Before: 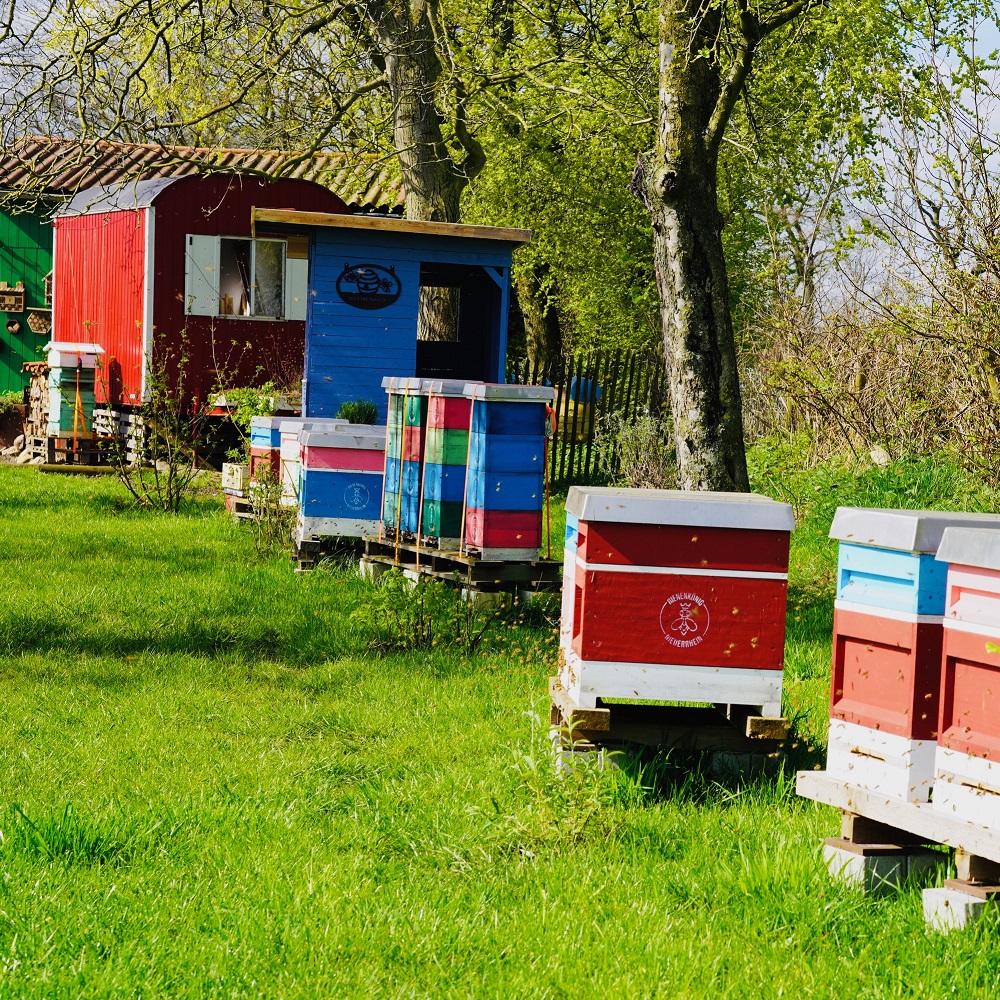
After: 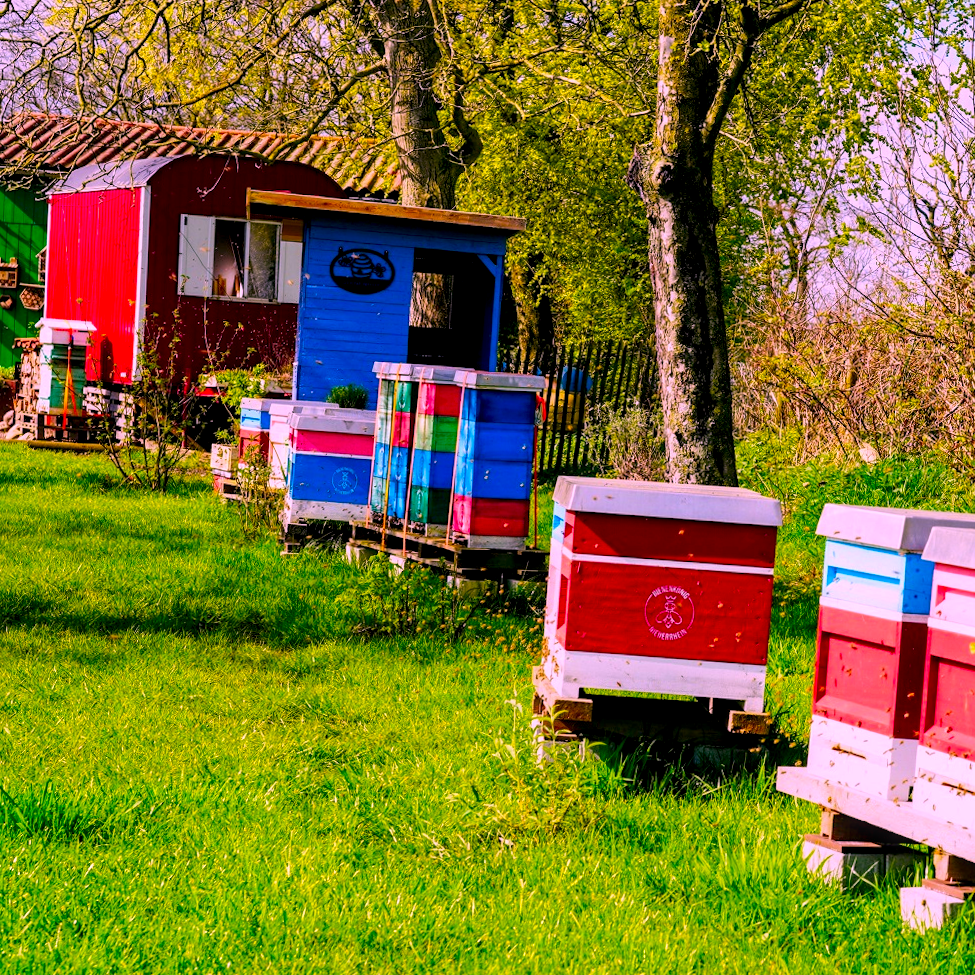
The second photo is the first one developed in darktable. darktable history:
crop and rotate: angle -1.48°
color correction: highlights a* 19.44, highlights b* -11.25, saturation 1.64
local contrast: highlights 40%, shadows 60%, detail 137%, midtone range 0.515
